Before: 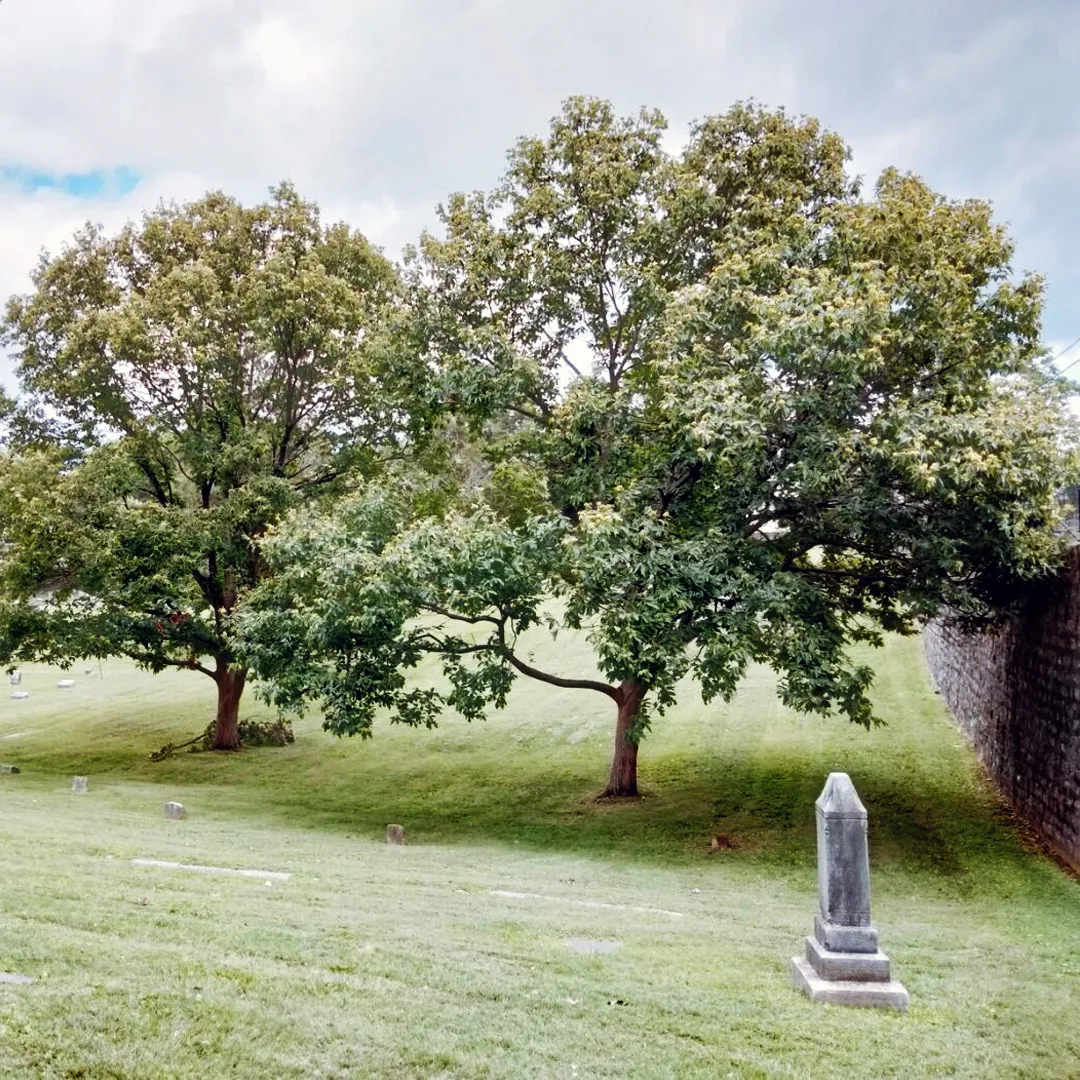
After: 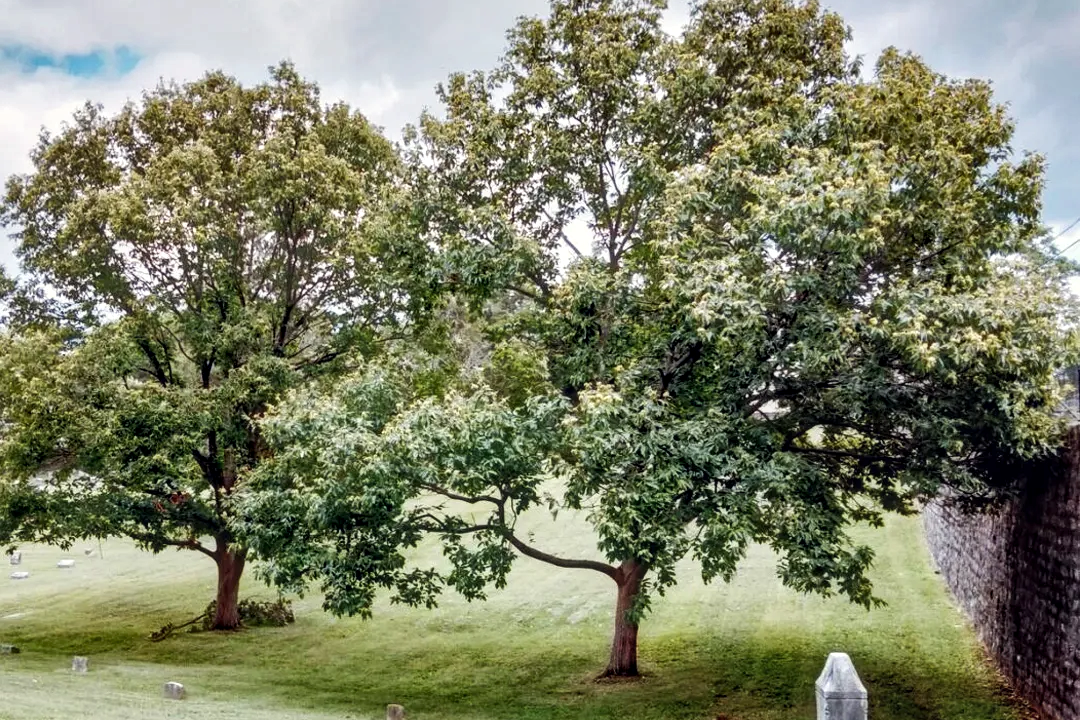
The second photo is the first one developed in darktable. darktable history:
crop: top 11.166%, bottom 22.168%
shadows and highlights: low approximation 0.01, soften with gaussian
tone equalizer: on, module defaults
local contrast: on, module defaults
